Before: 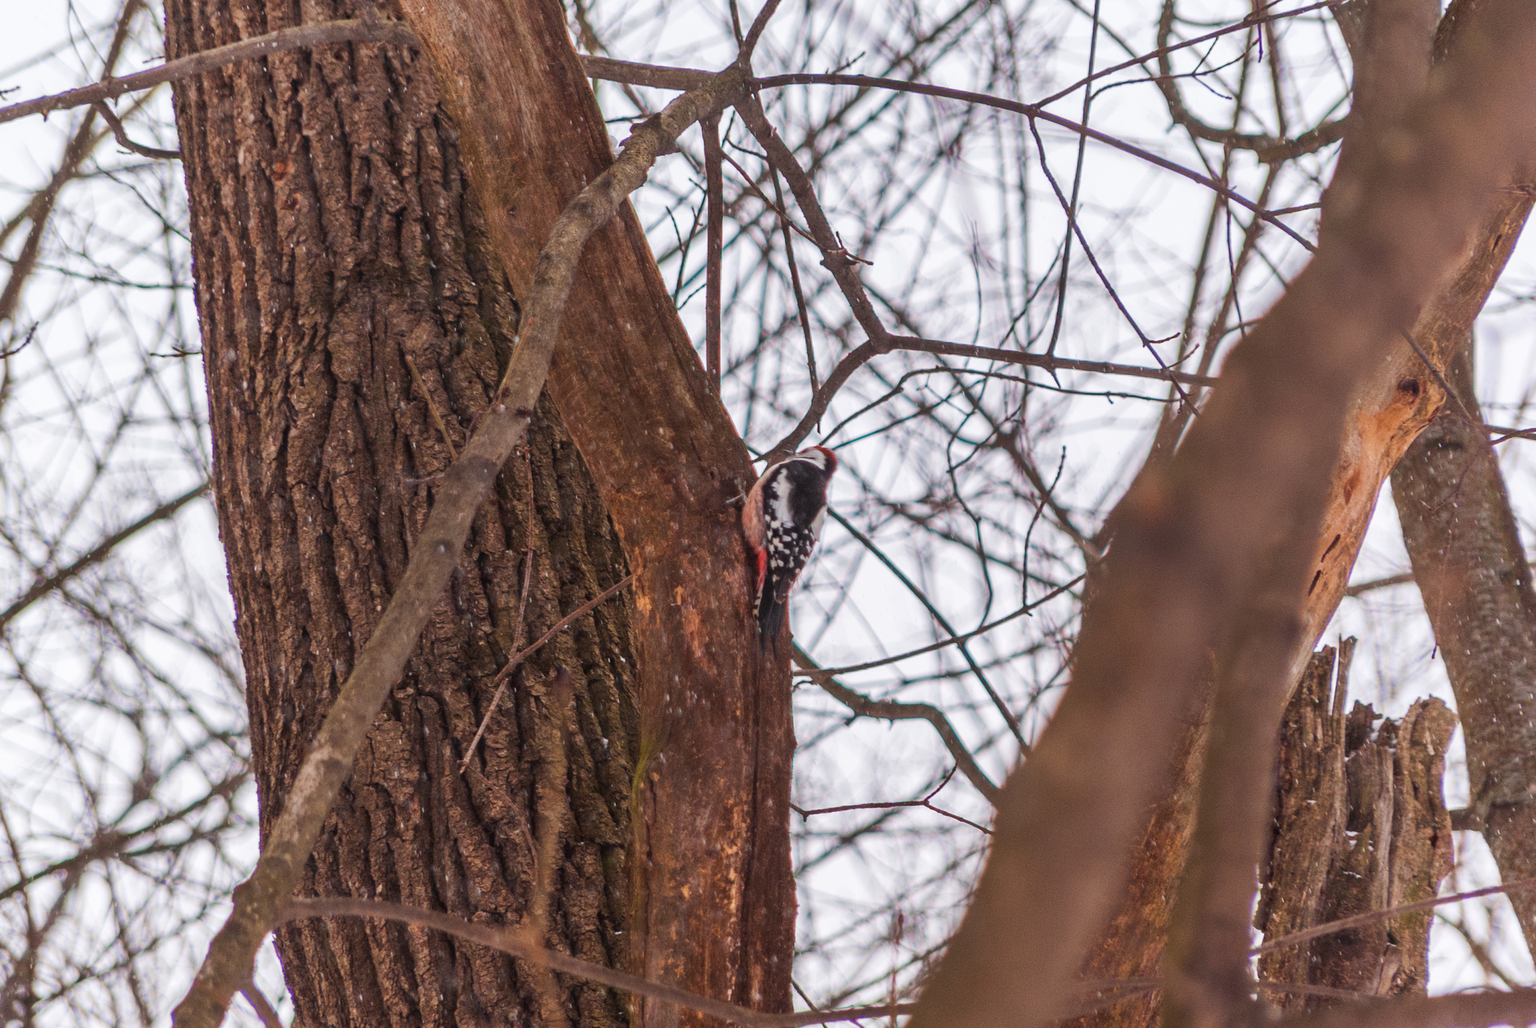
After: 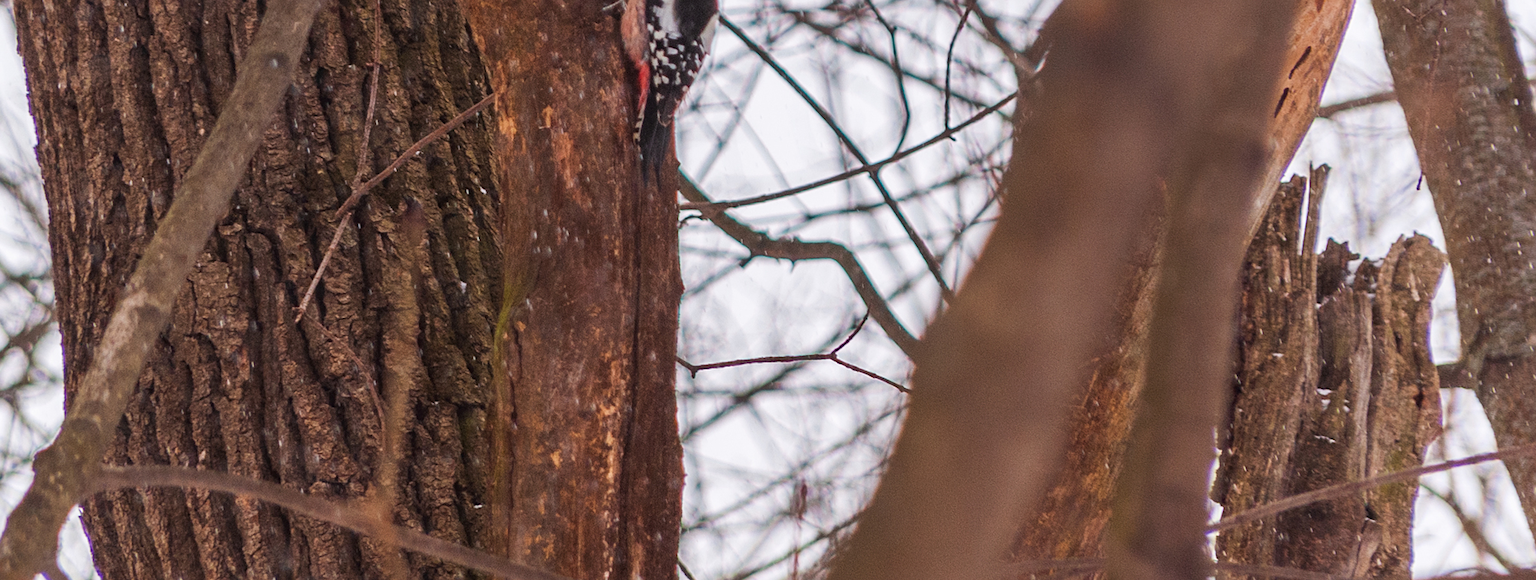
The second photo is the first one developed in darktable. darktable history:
sharpen: amount 0.2
crop and rotate: left 13.306%, top 48.129%, bottom 2.928%
